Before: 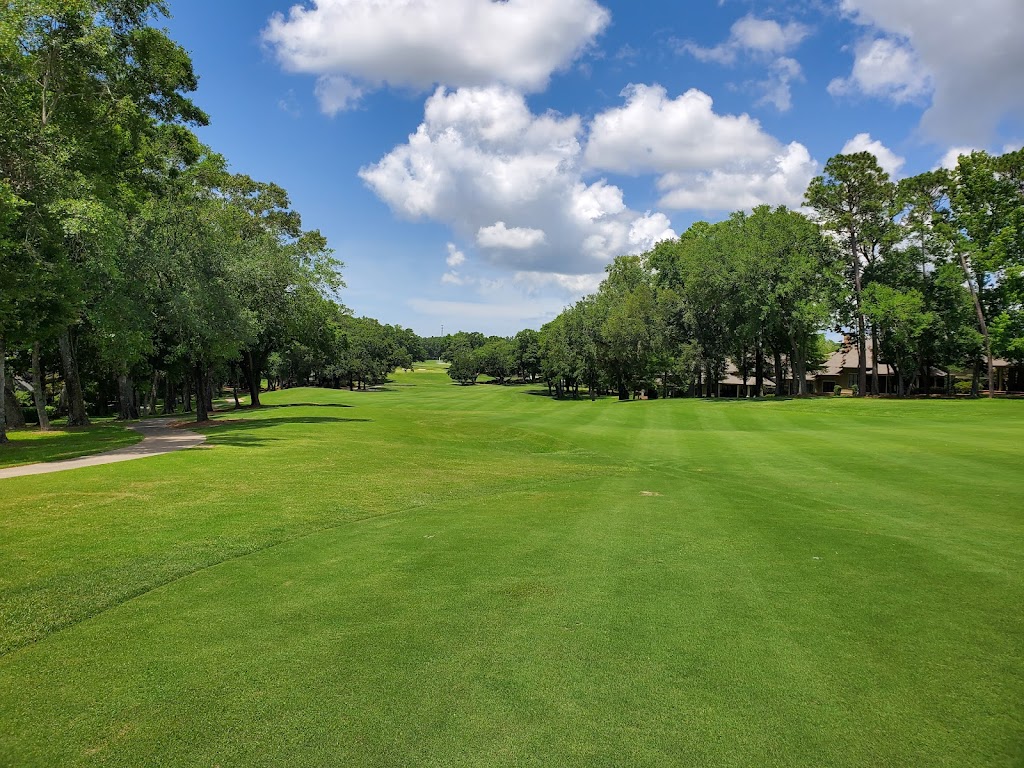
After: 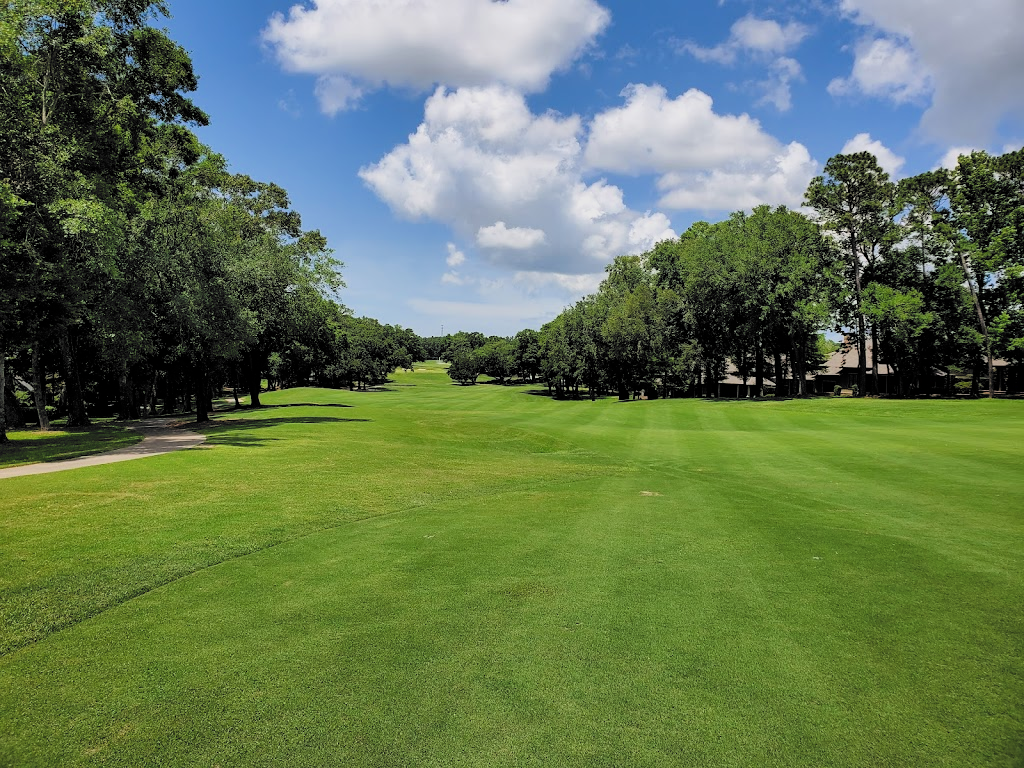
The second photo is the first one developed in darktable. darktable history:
filmic rgb: black relative exposure -5 EV, white relative exposure 3.53 EV, hardness 3.18, contrast 1.191, highlights saturation mix -49.79%, color science v6 (2022)
